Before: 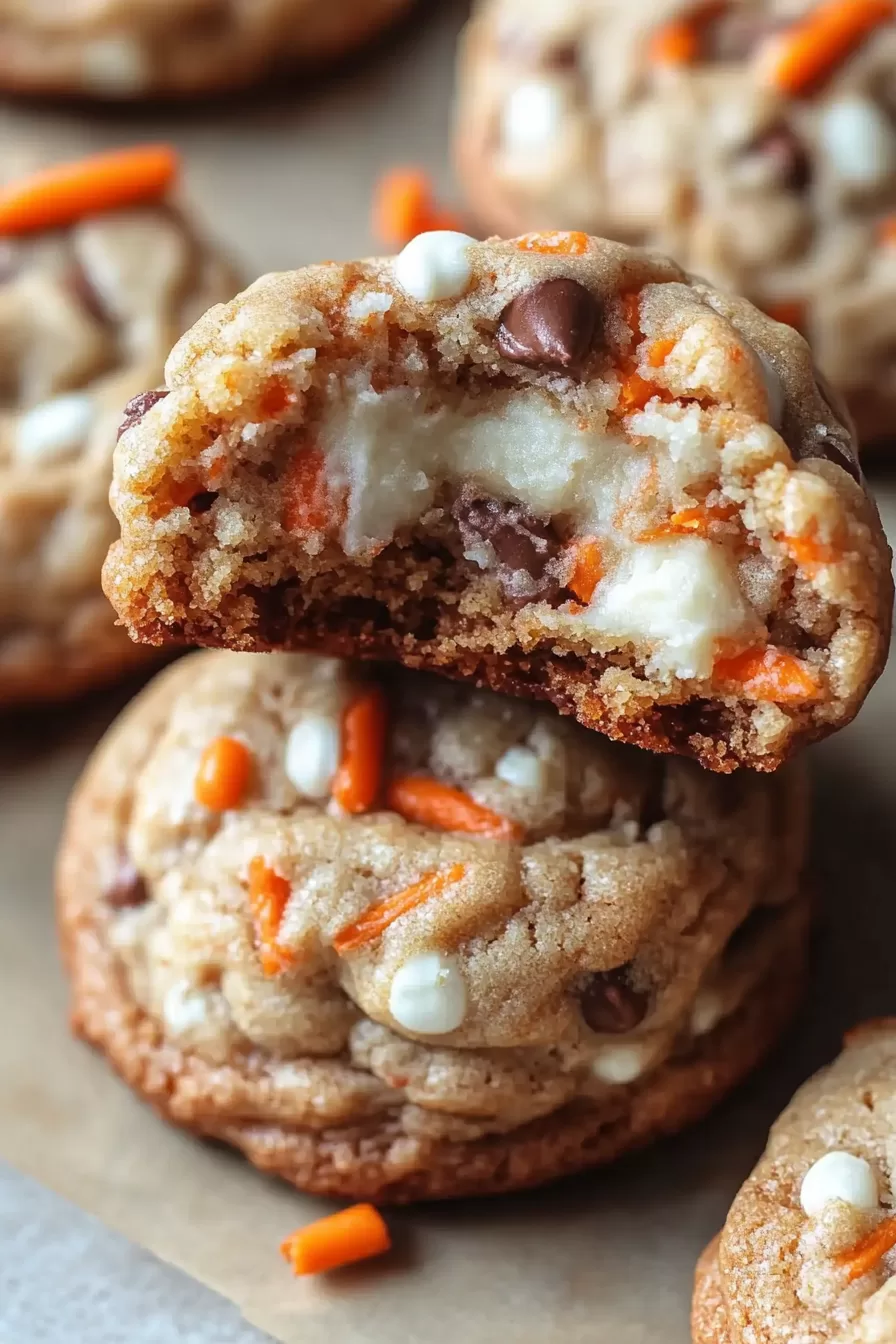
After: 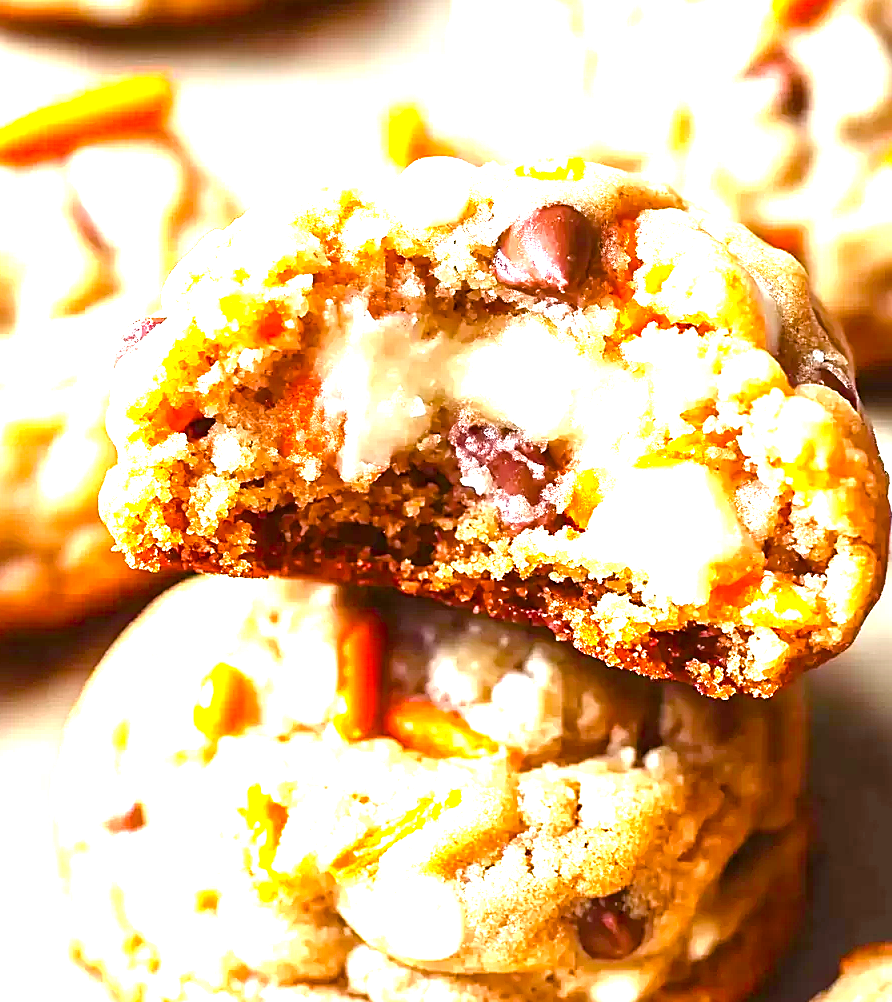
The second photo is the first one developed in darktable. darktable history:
color balance rgb: linear chroma grading › global chroma 24.9%, perceptual saturation grading › global saturation 21.079%, perceptual saturation grading › highlights -19.733%, perceptual saturation grading › shadows 29.258%, perceptual brilliance grading › global brilliance 25.396%
crop: left 0.343%, top 5.546%, bottom 19.898%
sharpen: on, module defaults
exposure: black level correction 0.001, exposure 1.655 EV, compensate exposure bias true, compensate highlight preservation false
